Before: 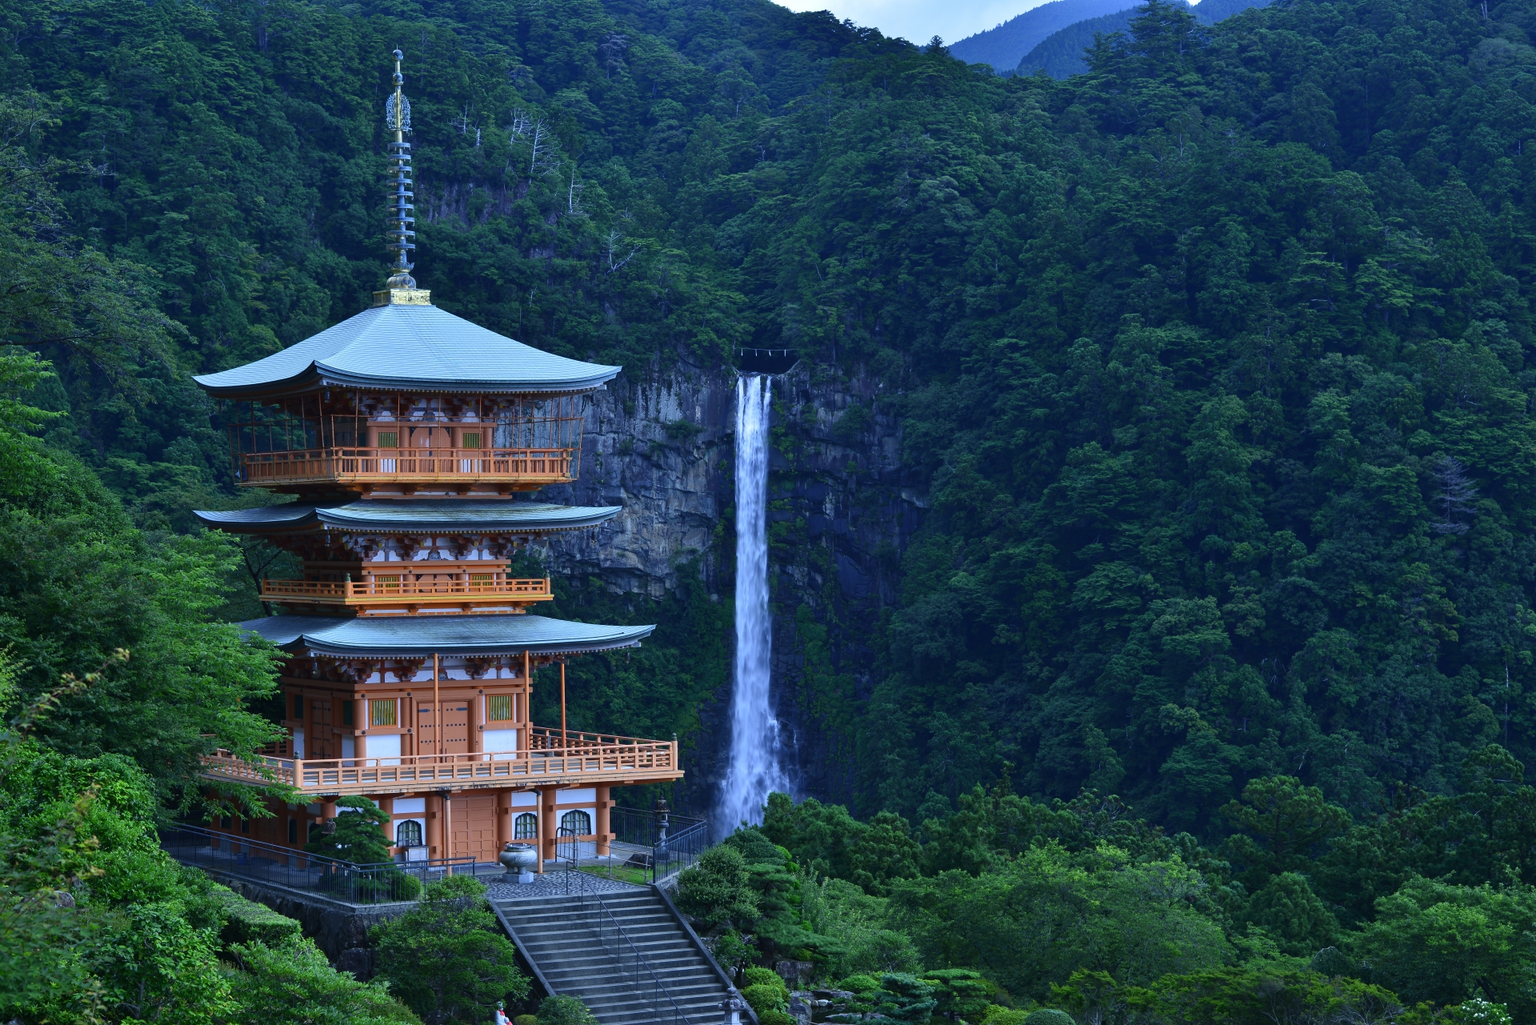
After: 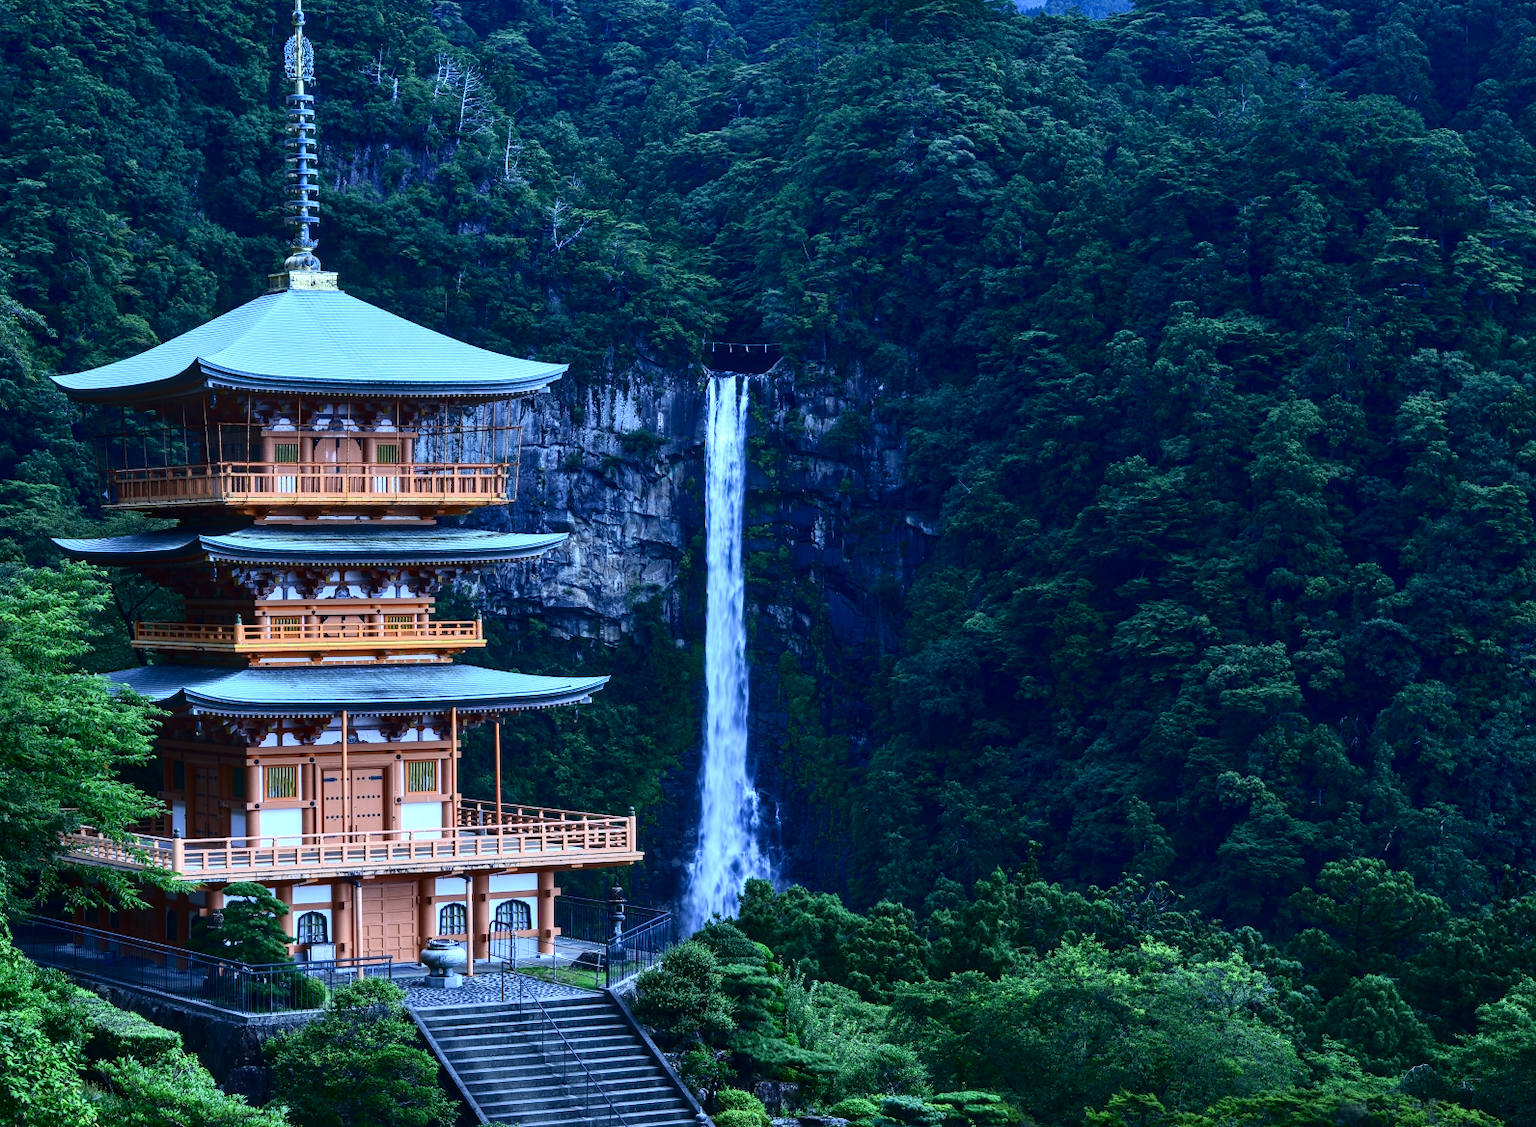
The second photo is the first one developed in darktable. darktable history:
local contrast: on, module defaults
exposure: exposure 0.495 EV, compensate exposure bias true, compensate highlight preservation false
crop: left 9.807%, top 6.317%, right 7.245%, bottom 2.417%
tone curve: curves: ch0 [(0, 0) (0.003, 0.002) (0.011, 0.006) (0.025, 0.014) (0.044, 0.02) (0.069, 0.027) (0.1, 0.036) (0.136, 0.05) (0.177, 0.081) (0.224, 0.118) (0.277, 0.183) (0.335, 0.262) (0.399, 0.351) (0.468, 0.456) (0.543, 0.571) (0.623, 0.692) (0.709, 0.795) (0.801, 0.88) (0.898, 0.948) (1, 1)], color space Lab, independent channels, preserve colors none
color calibration: x 0.37, y 0.382, temperature 4320.68 K
